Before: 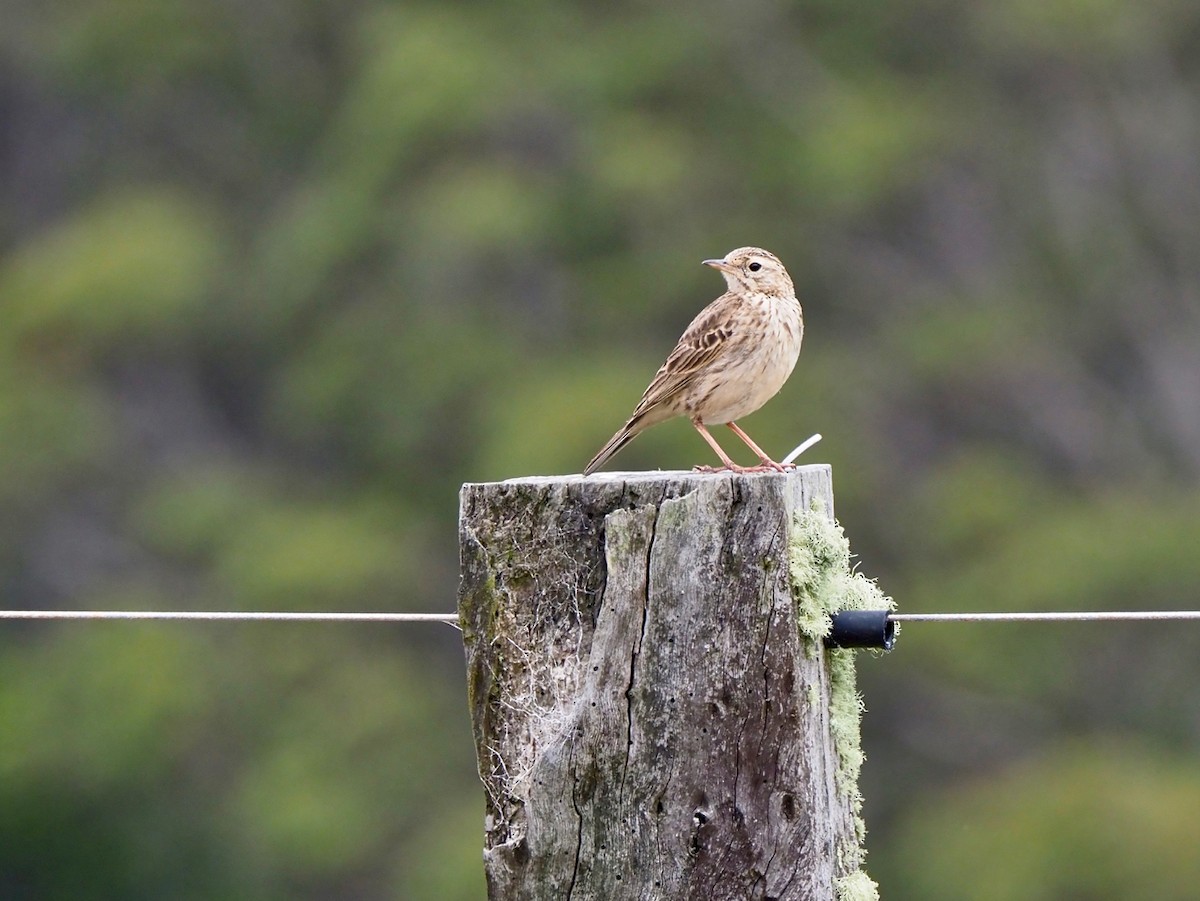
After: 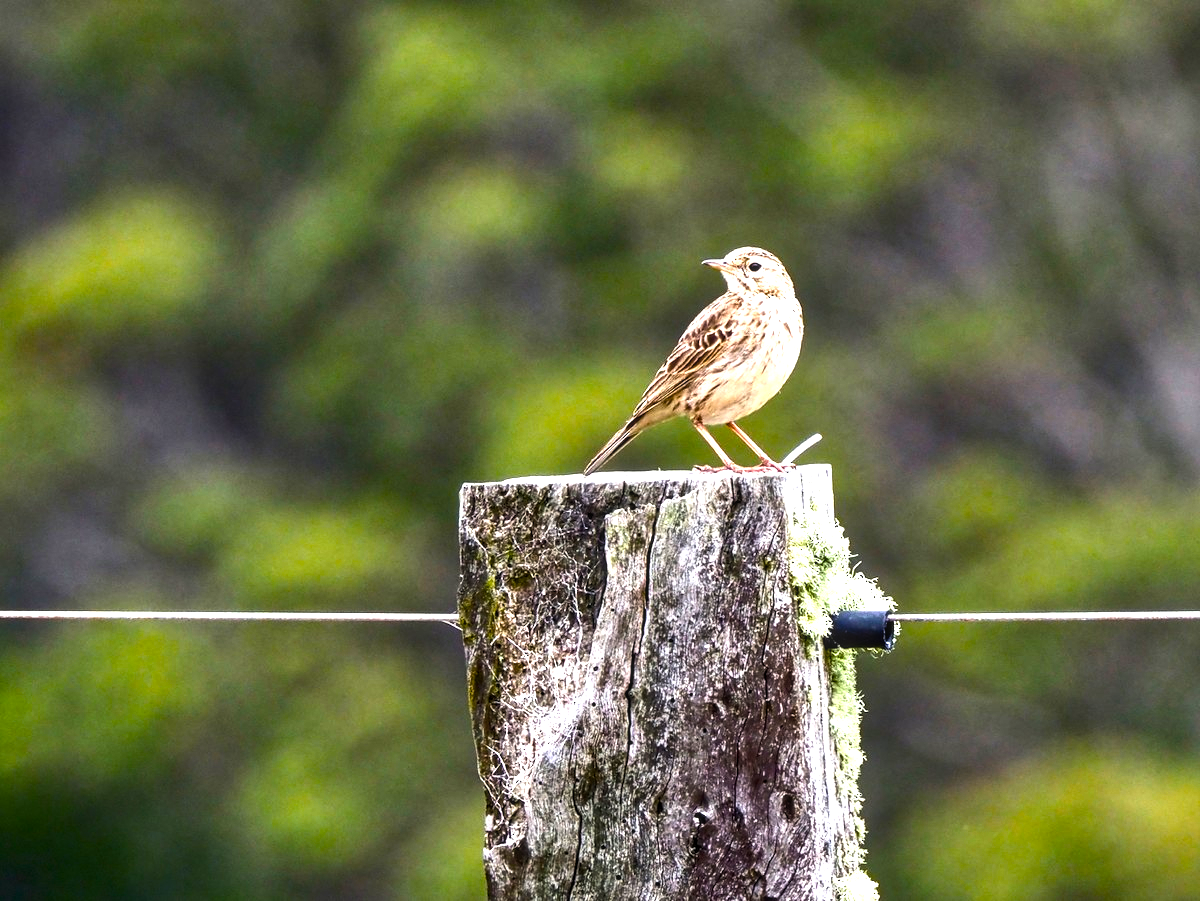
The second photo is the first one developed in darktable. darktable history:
rotate and perspective: crop left 0, crop top 0
local contrast: on, module defaults
tone equalizer: -8 EV -0.75 EV, -7 EV -0.7 EV, -6 EV -0.6 EV, -5 EV -0.4 EV, -3 EV 0.4 EV, -2 EV 0.6 EV, -1 EV 0.7 EV, +0 EV 0.75 EV, edges refinement/feathering 500, mask exposure compensation -1.57 EV, preserve details no
color balance rgb: linear chroma grading › global chroma 9%, perceptual saturation grading › global saturation 36%, perceptual saturation grading › shadows 35%, perceptual brilliance grading › global brilliance 15%, perceptual brilliance grading › shadows -35%, global vibrance 15%
